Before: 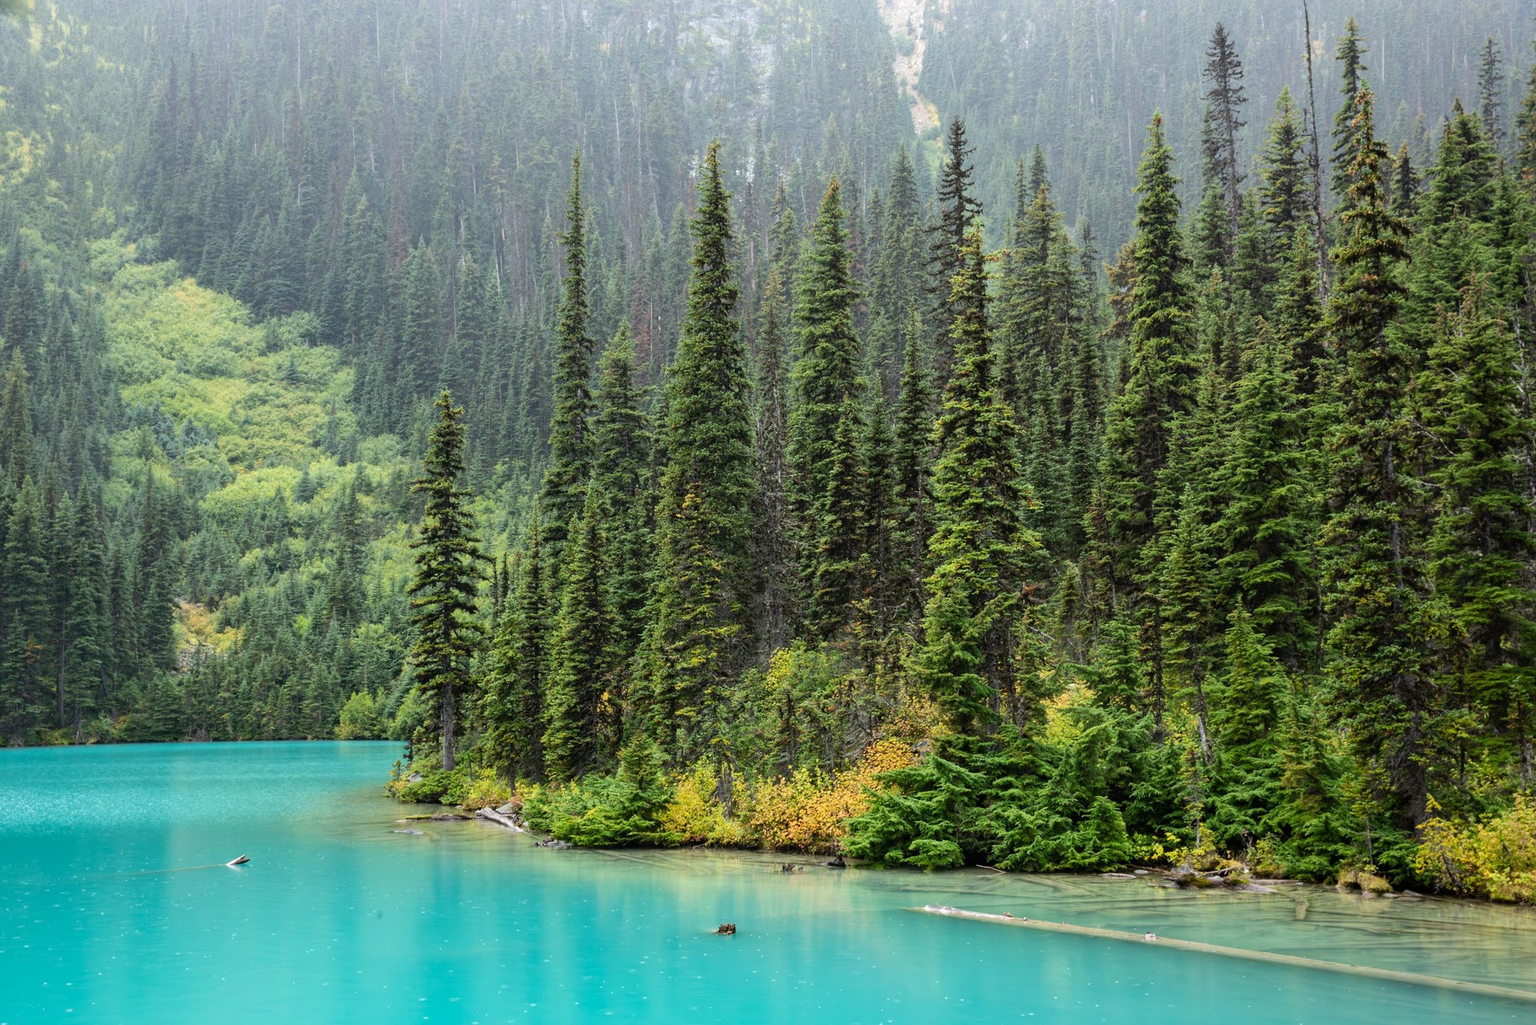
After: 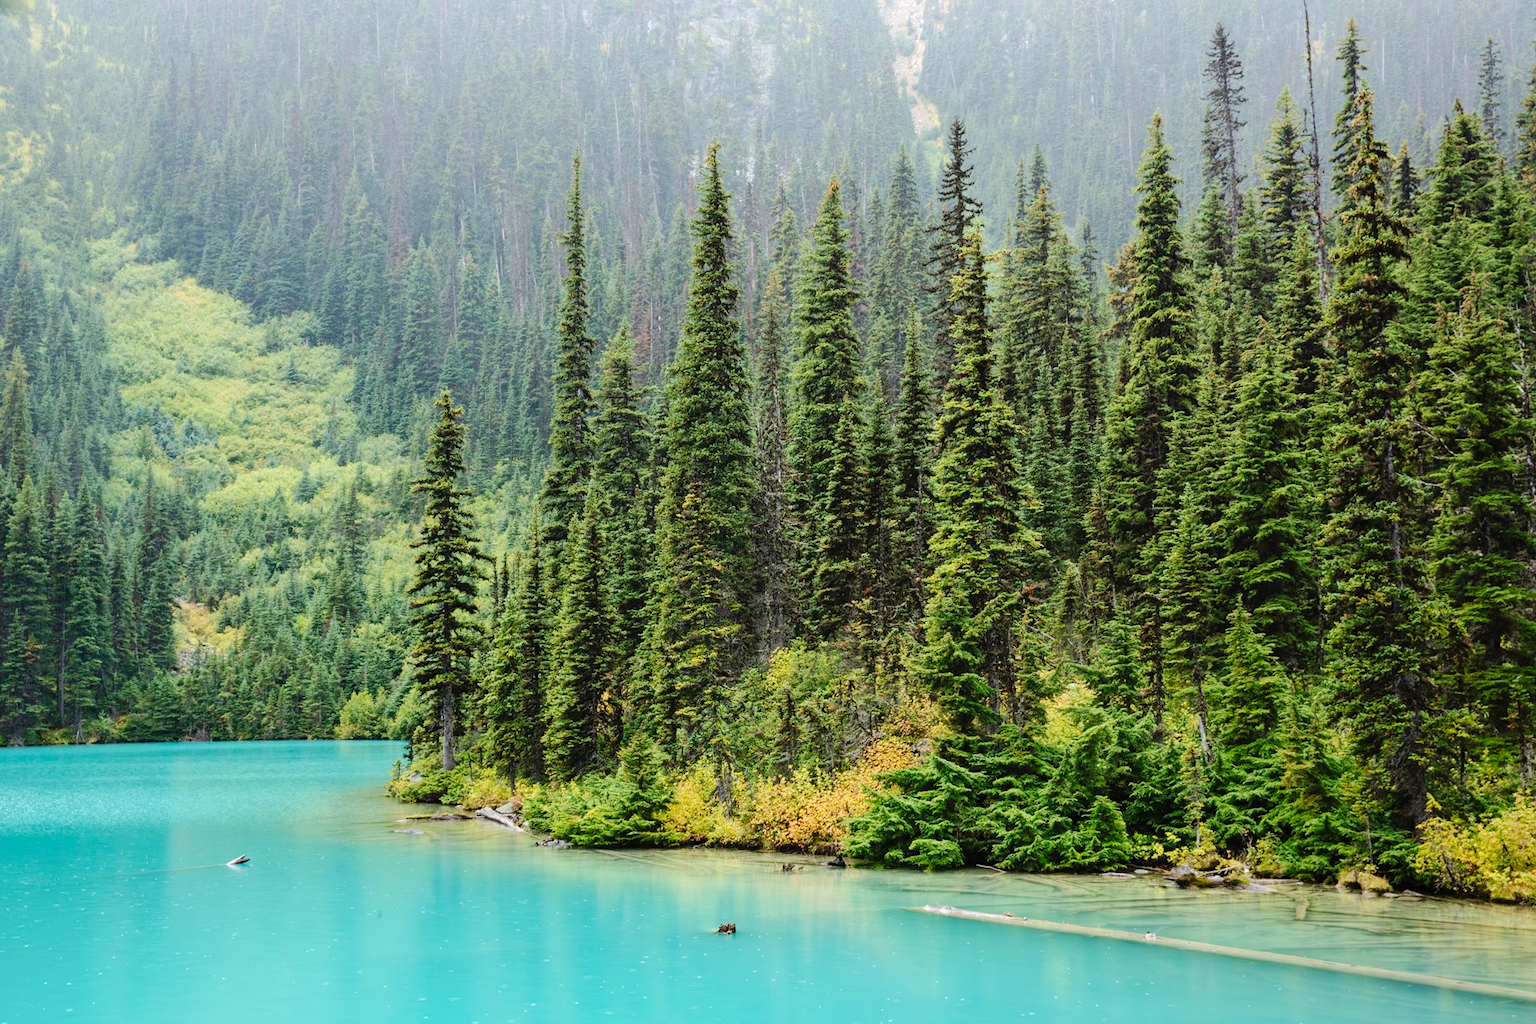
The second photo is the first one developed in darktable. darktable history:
tone curve: curves: ch0 [(0, 0) (0.003, 0.015) (0.011, 0.021) (0.025, 0.032) (0.044, 0.046) (0.069, 0.062) (0.1, 0.08) (0.136, 0.117) (0.177, 0.165) (0.224, 0.221) (0.277, 0.298) (0.335, 0.385) (0.399, 0.469) (0.468, 0.558) (0.543, 0.637) (0.623, 0.708) (0.709, 0.771) (0.801, 0.84) (0.898, 0.907) (1, 1)], preserve colors none
velvia: on, module defaults
